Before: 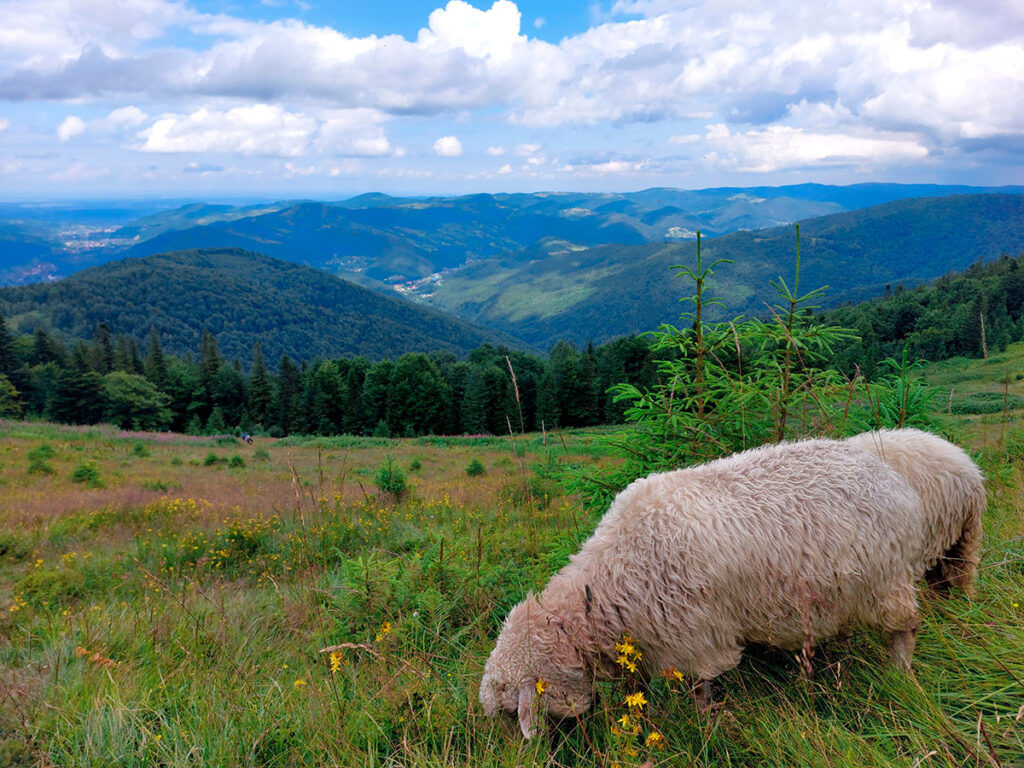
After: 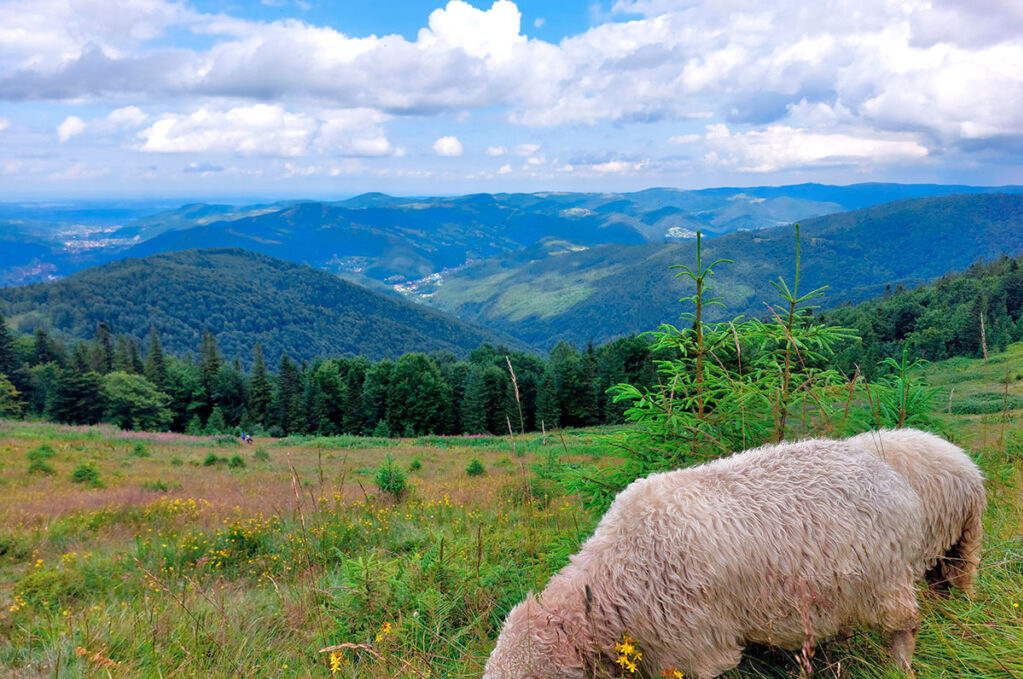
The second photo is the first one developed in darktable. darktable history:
tone equalizer: -8 EV 1 EV, -7 EV 1 EV, -6 EV 1 EV, -5 EV 1 EV, -4 EV 1 EV, -3 EV 0.75 EV, -2 EV 0.5 EV, -1 EV 0.25 EV
crop and rotate: top 0%, bottom 11.49%
